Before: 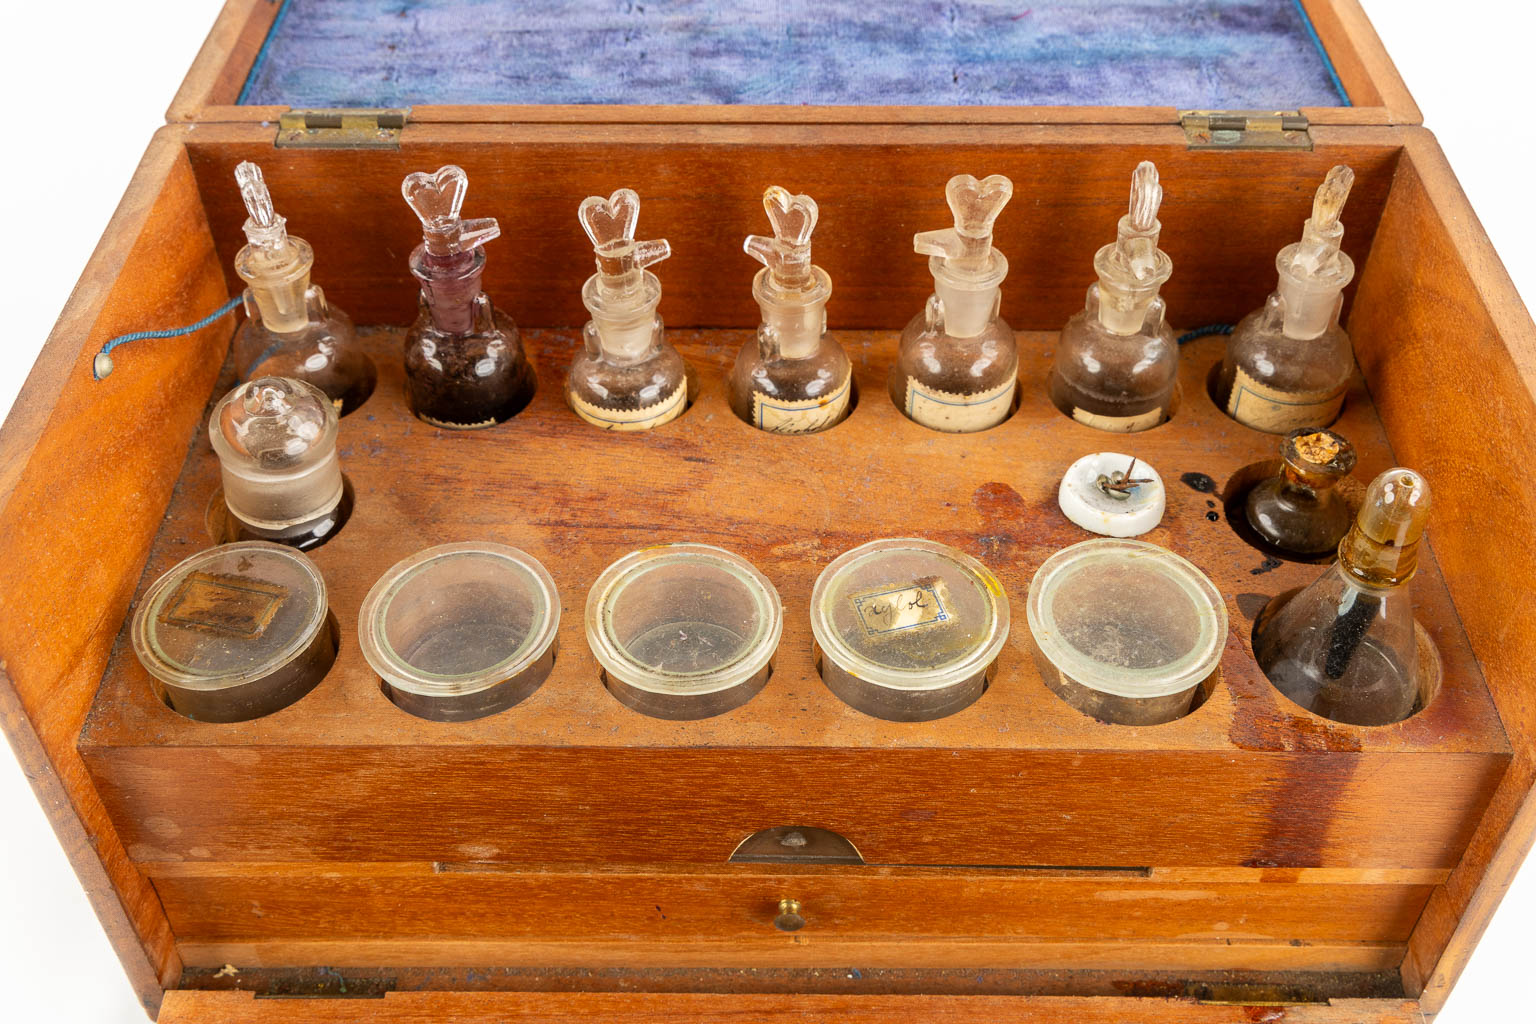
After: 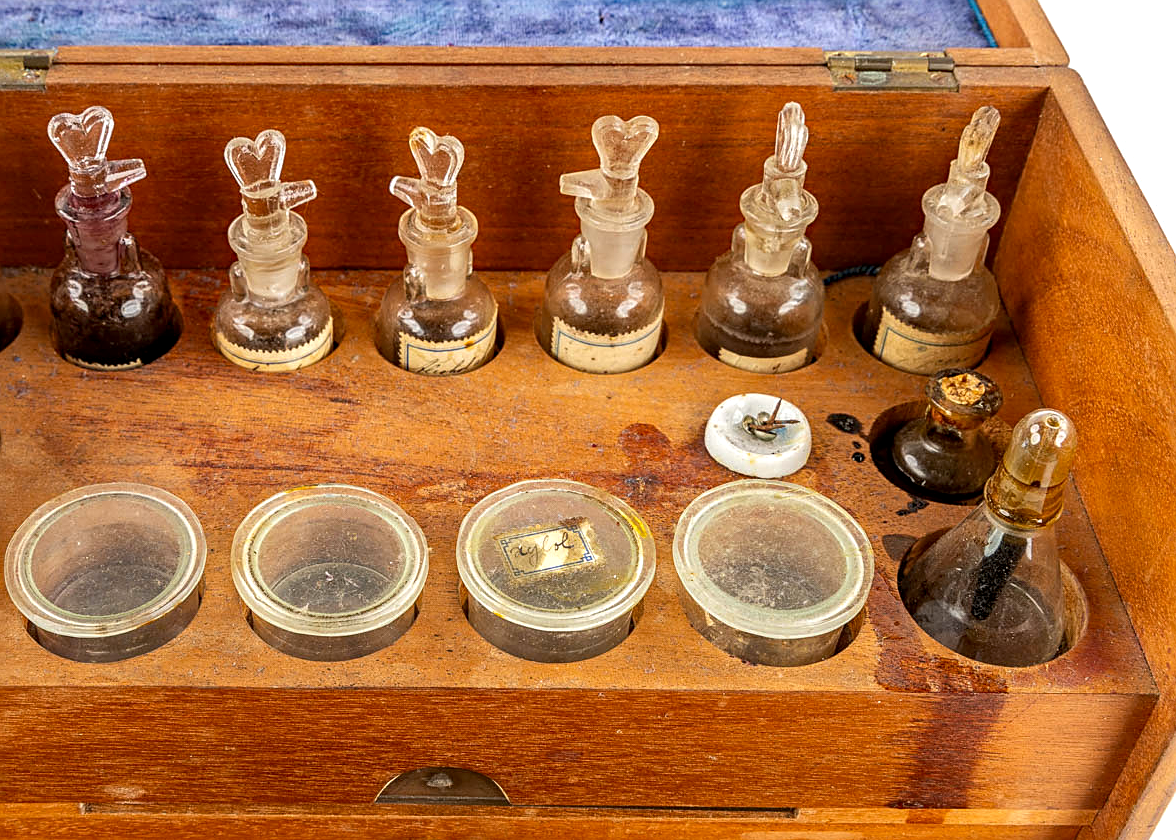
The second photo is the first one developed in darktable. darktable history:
local contrast: on, module defaults
sharpen: on, module defaults
crop: left 23.095%, top 5.827%, bottom 11.854%
haze removal: strength 0.29, distance 0.25, compatibility mode true, adaptive false
exposure: exposure 0.02 EV, compensate highlight preservation false
